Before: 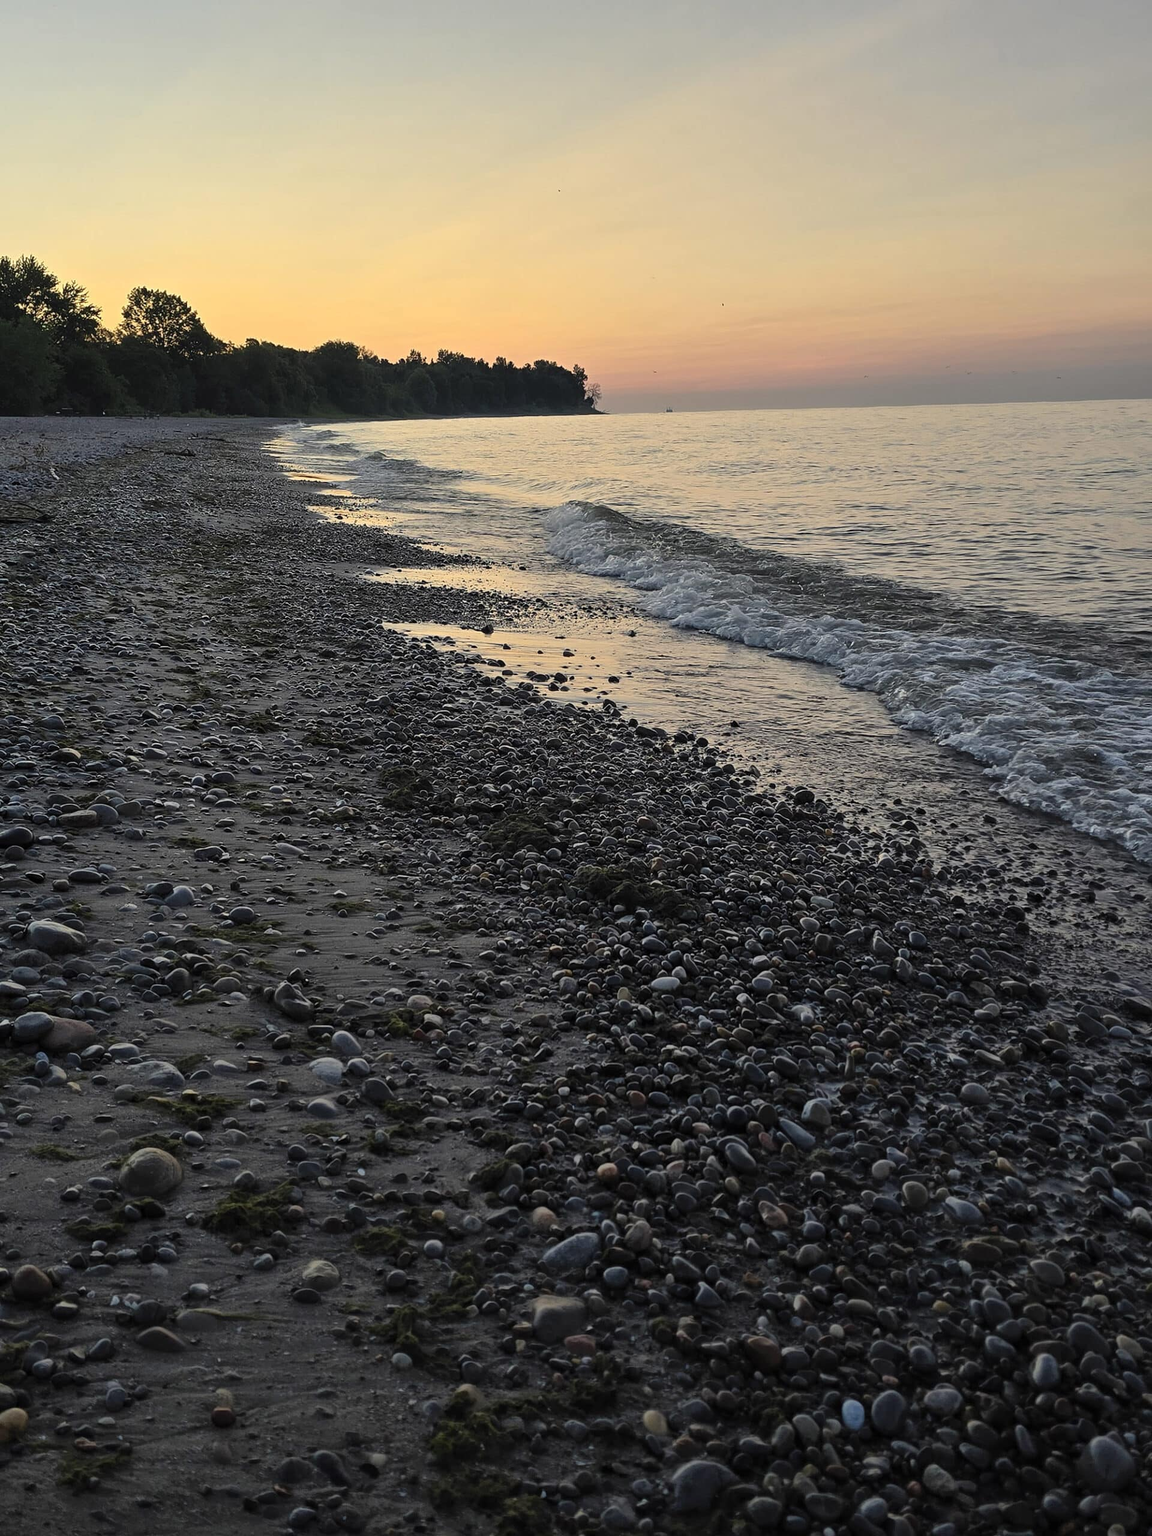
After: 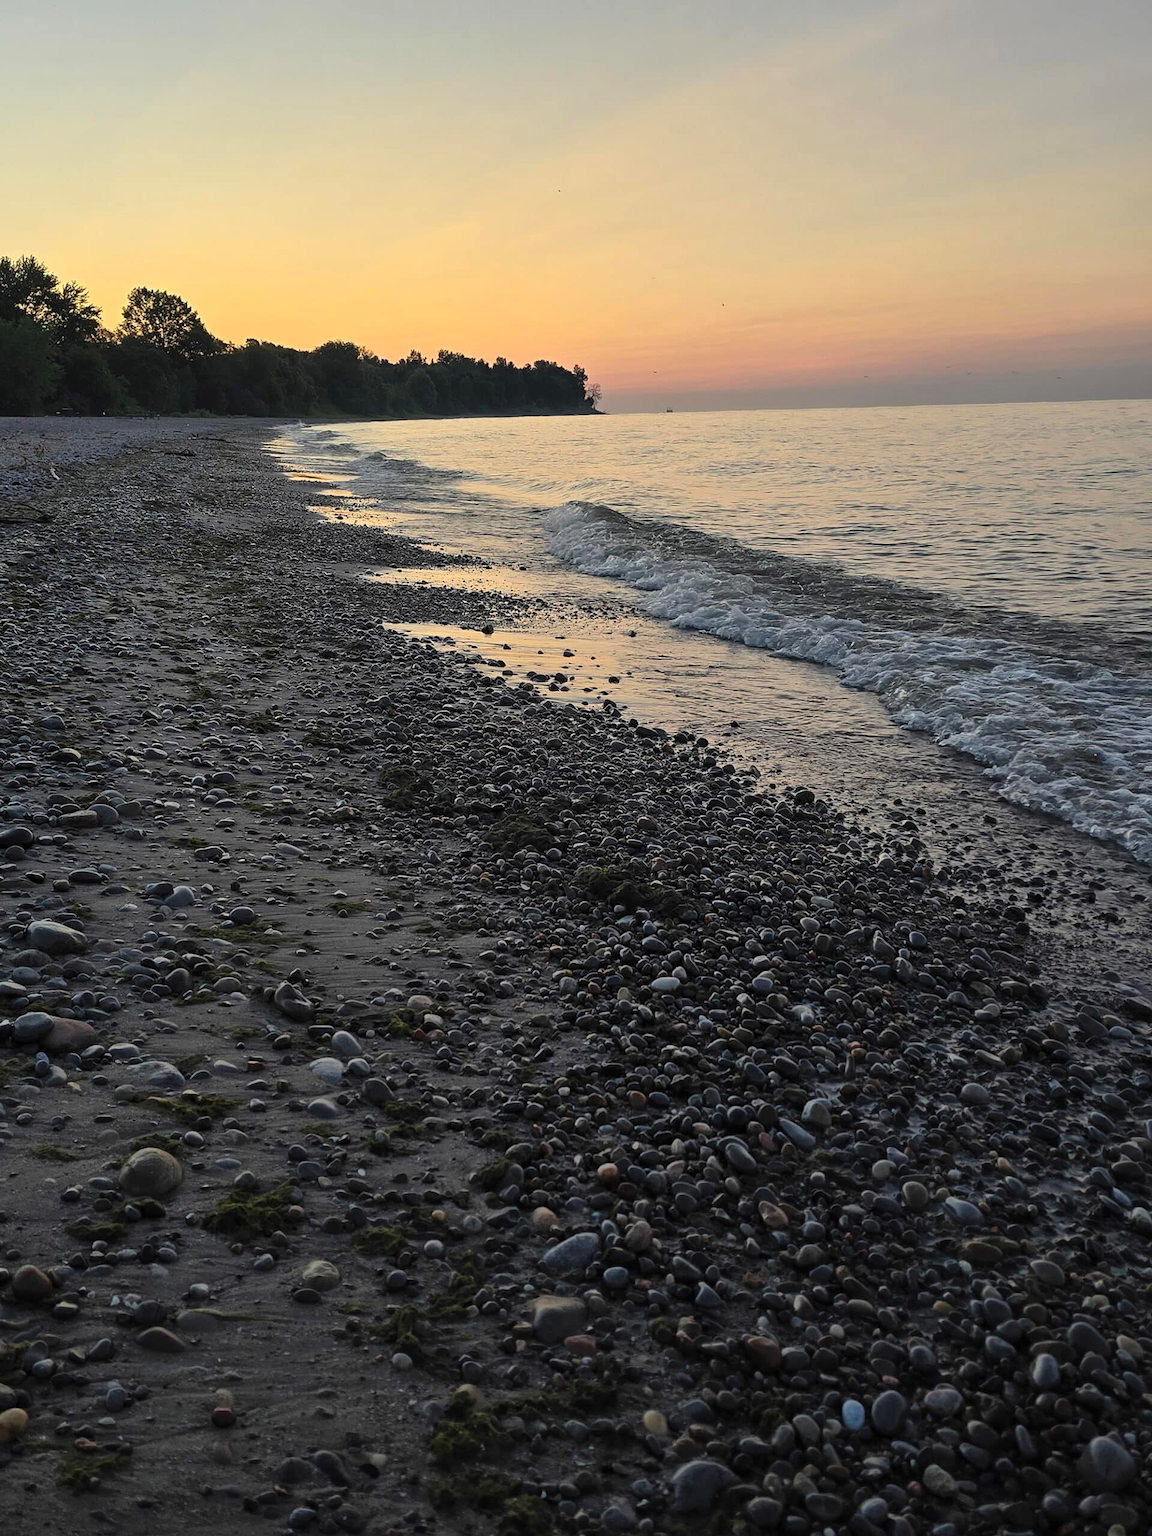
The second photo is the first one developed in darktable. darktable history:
tone equalizer: smoothing diameter 24.85%, edges refinement/feathering 10.76, preserve details guided filter
